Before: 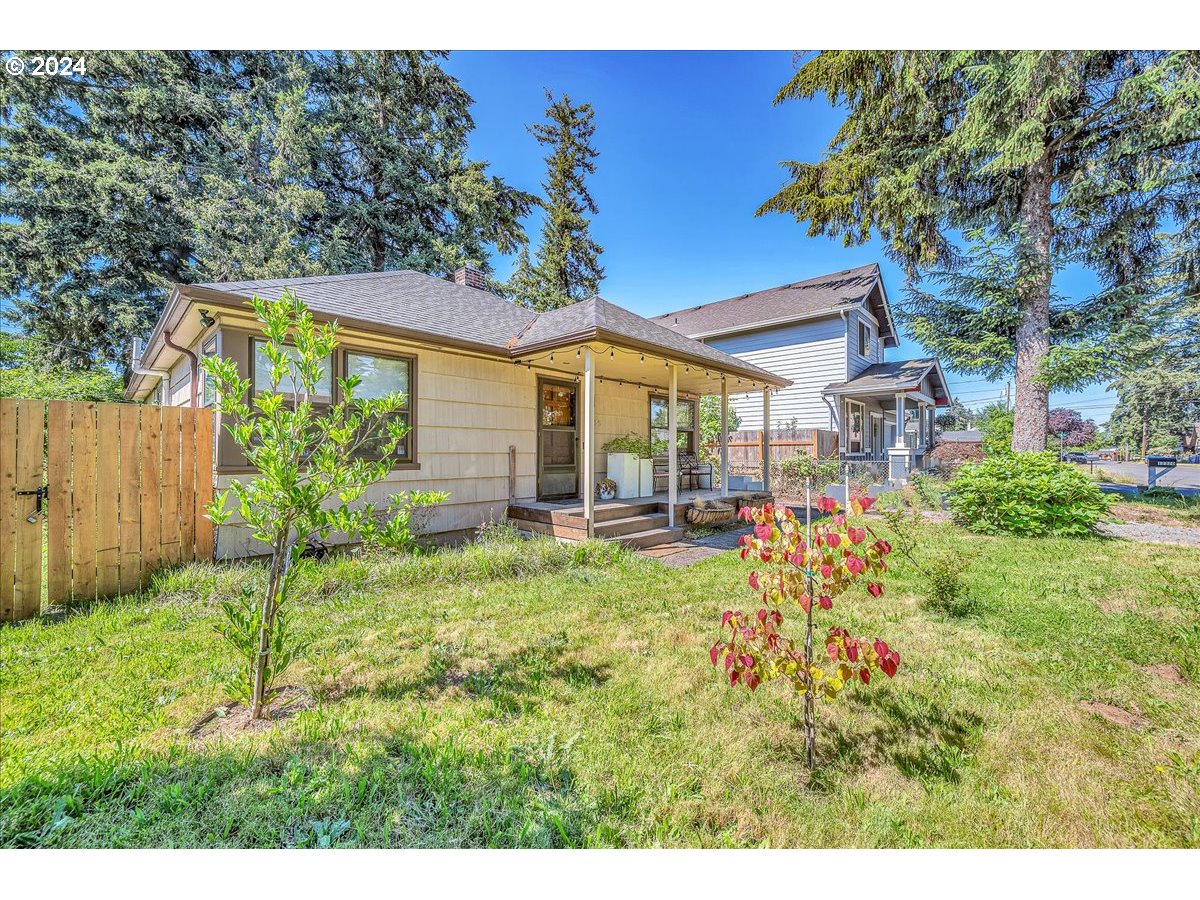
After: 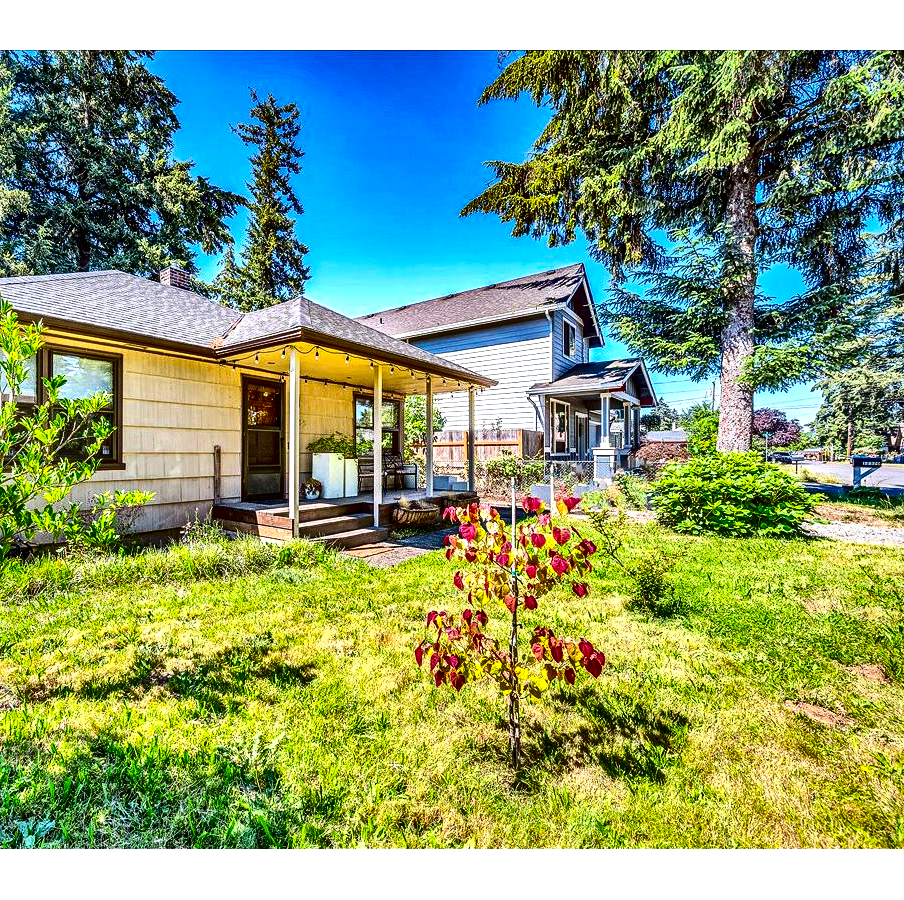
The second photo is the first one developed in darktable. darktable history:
color balance rgb: perceptual saturation grading › global saturation 31.019%, perceptual brilliance grading › highlights 15.496%, perceptual brilliance grading › mid-tones 6.381%, perceptual brilliance grading › shadows -15.758%, global vibrance 3.2%
crop and rotate: left 24.585%
local contrast: mode bilateral grid, contrast 25, coarseness 61, detail 151%, midtone range 0.2
contrast brightness saturation: contrast 0.24, brightness -0.236, saturation 0.148
tone curve: curves: ch0 [(0, 0) (0.003, 0.003) (0.011, 0.011) (0.025, 0.025) (0.044, 0.044) (0.069, 0.069) (0.1, 0.099) (0.136, 0.135) (0.177, 0.176) (0.224, 0.223) (0.277, 0.275) (0.335, 0.333) (0.399, 0.396) (0.468, 0.465) (0.543, 0.546) (0.623, 0.625) (0.709, 0.711) (0.801, 0.802) (0.898, 0.898) (1, 1)], color space Lab, independent channels, preserve colors none
